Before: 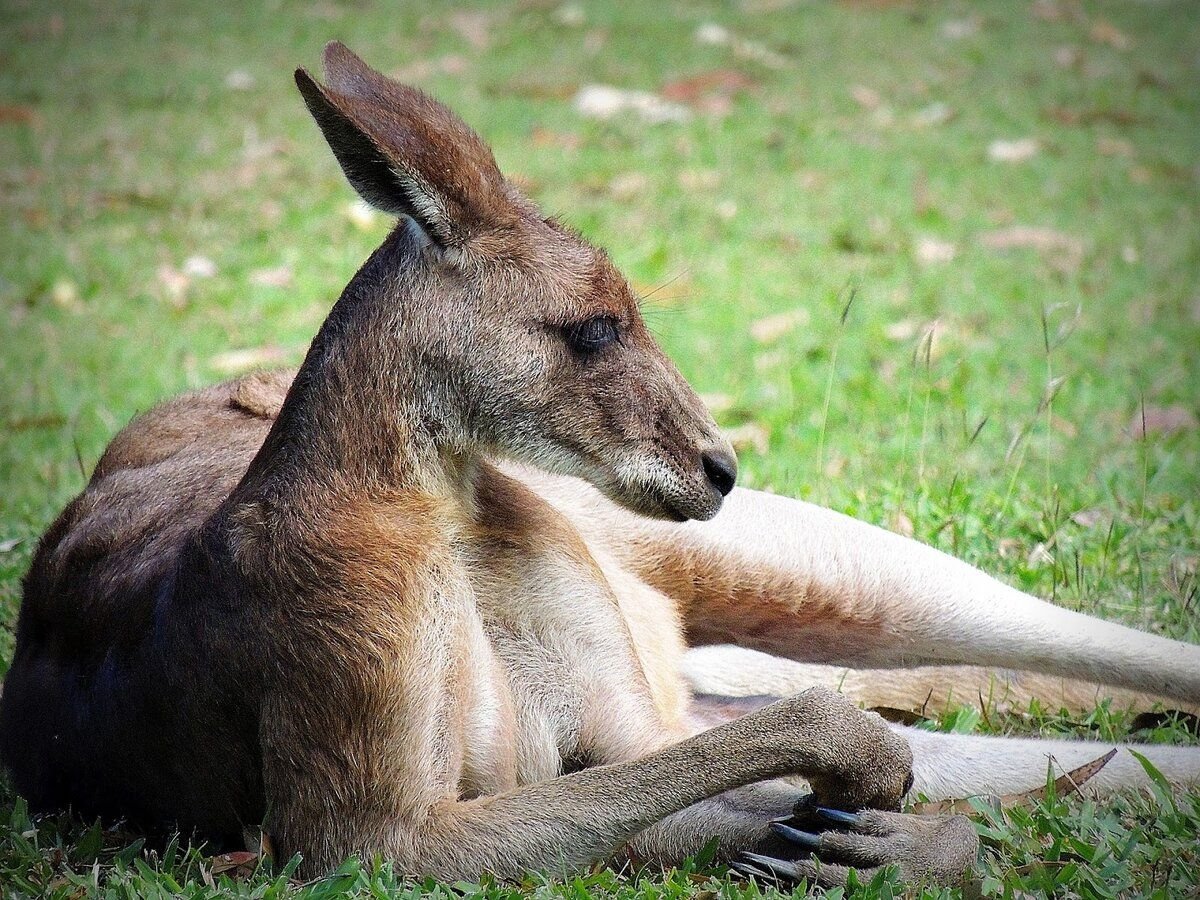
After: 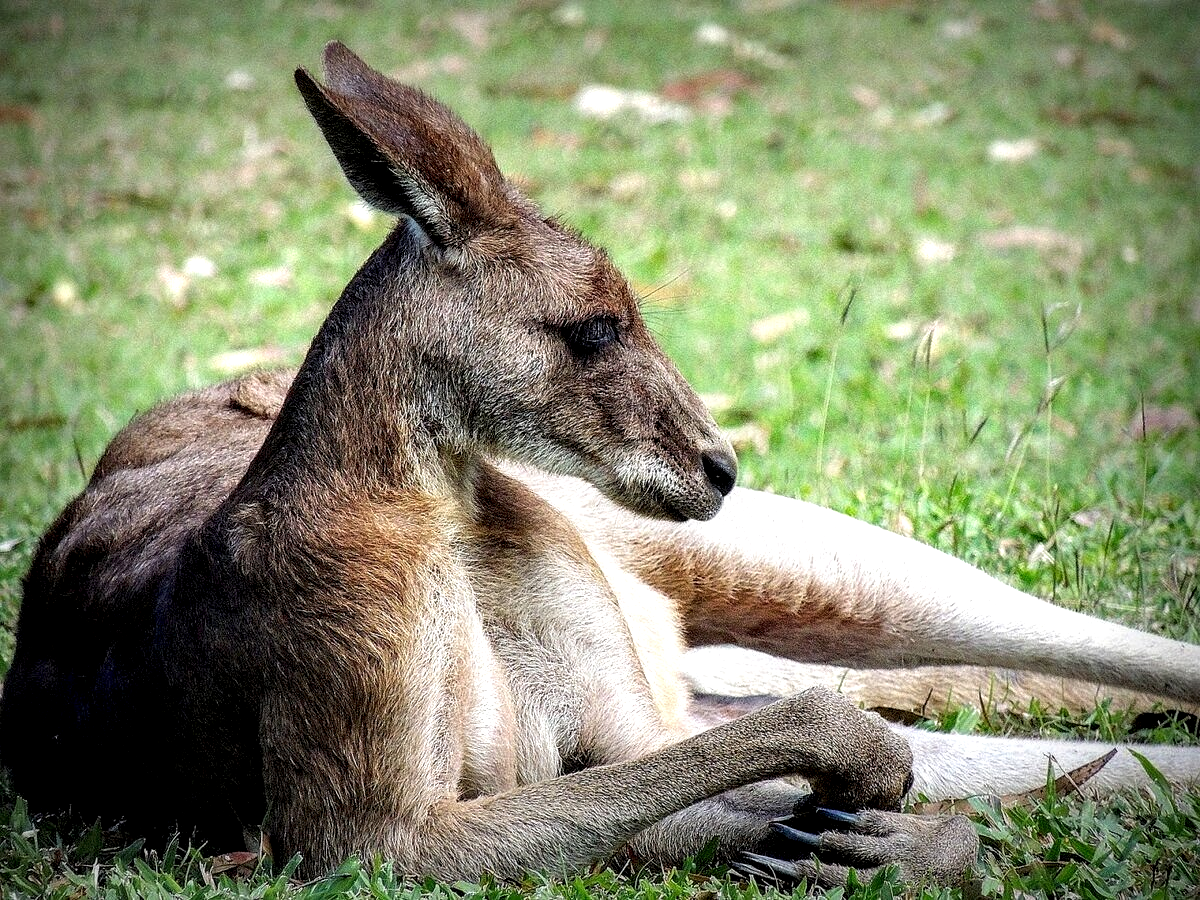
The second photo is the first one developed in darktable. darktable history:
local contrast: highlights 63%, shadows 54%, detail 168%, midtone range 0.518
